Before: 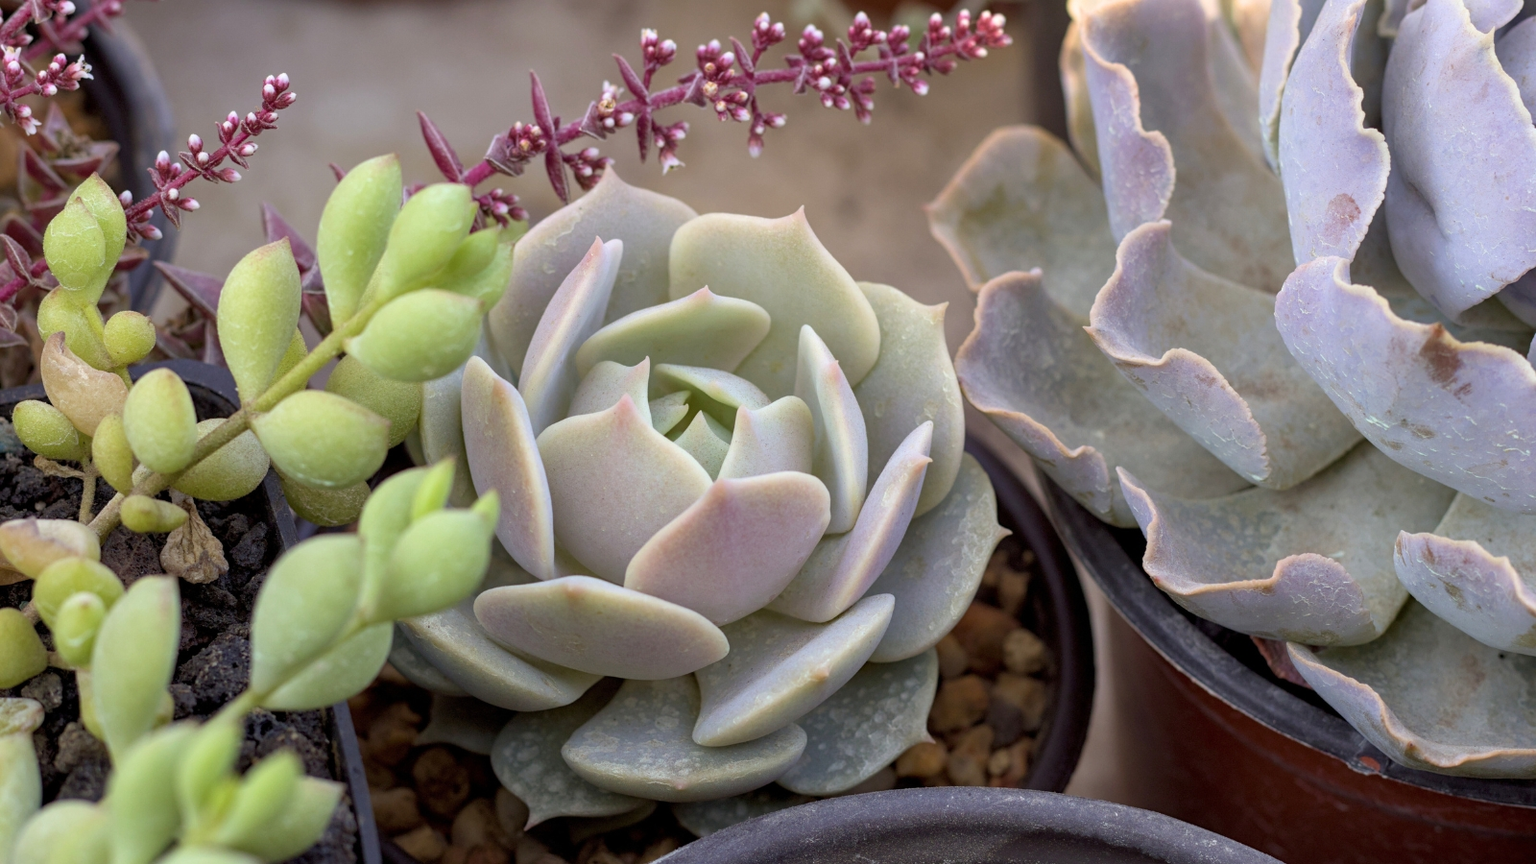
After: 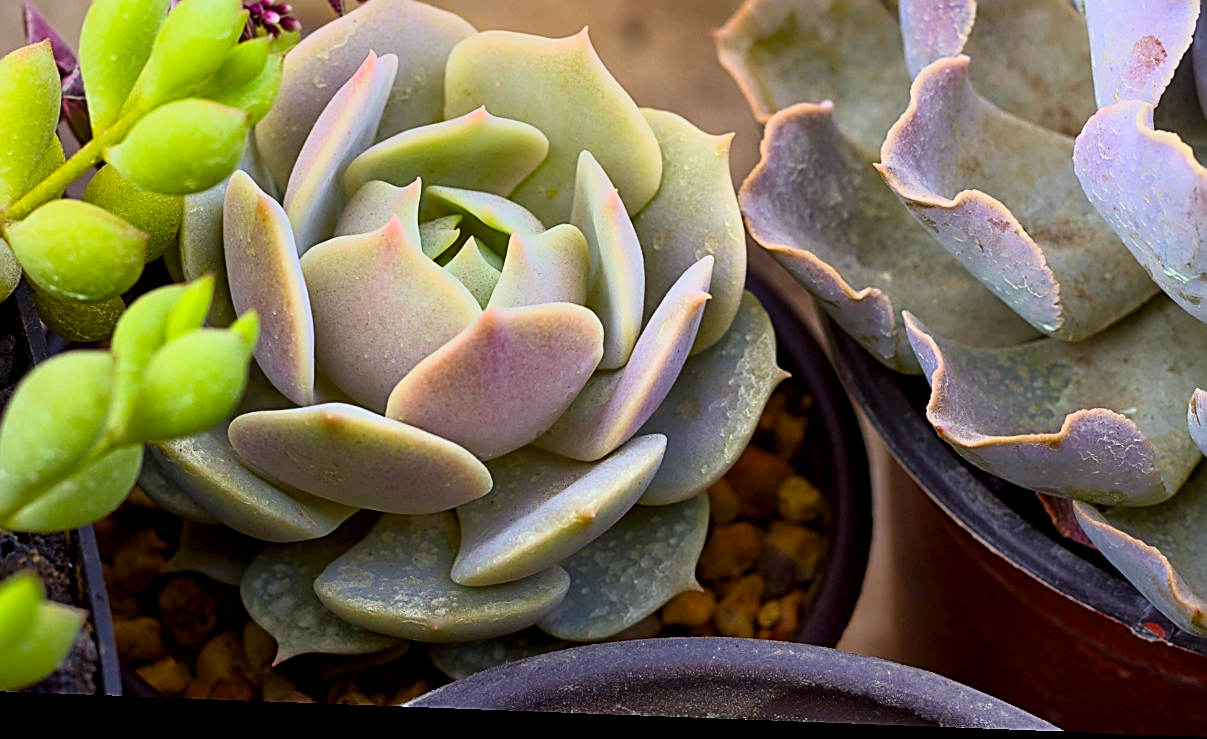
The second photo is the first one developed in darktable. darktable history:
tone equalizer: -7 EV -0.63 EV, -6 EV 1 EV, -5 EV -0.45 EV, -4 EV 0.43 EV, -3 EV 0.41 EV, -2 EV 0.15 EV, -1 EV -0.15 EV, +0 EV -0.39 EV, smoothing diameter 25%, edges refinement/feathering 10, preserve details guided filter
sharpen: amount 1
rotate and perspective: rotation 2.17°, automatic cropping off
contrast brightness saturation: contrast 0.07, brightness -0.14, saturation 0.11
crop: left 16.871%, top 22.857%, right 9.116%
tone curve: curves: ch0 [(0, 0) (0.004, 0.001) (0.133, 0.112) (0.325, 0.362) (0.832, 0.893) (1, 1)], color space Lab, linked channels, preserve colors none
color calibration: output colorfulness [0, 0.315, 0, 0], x 0.341, y 0.355, temperature 5166 K
color balance rgb: perceptual saturation grading › global saturation 25%, global vibrance 20%
